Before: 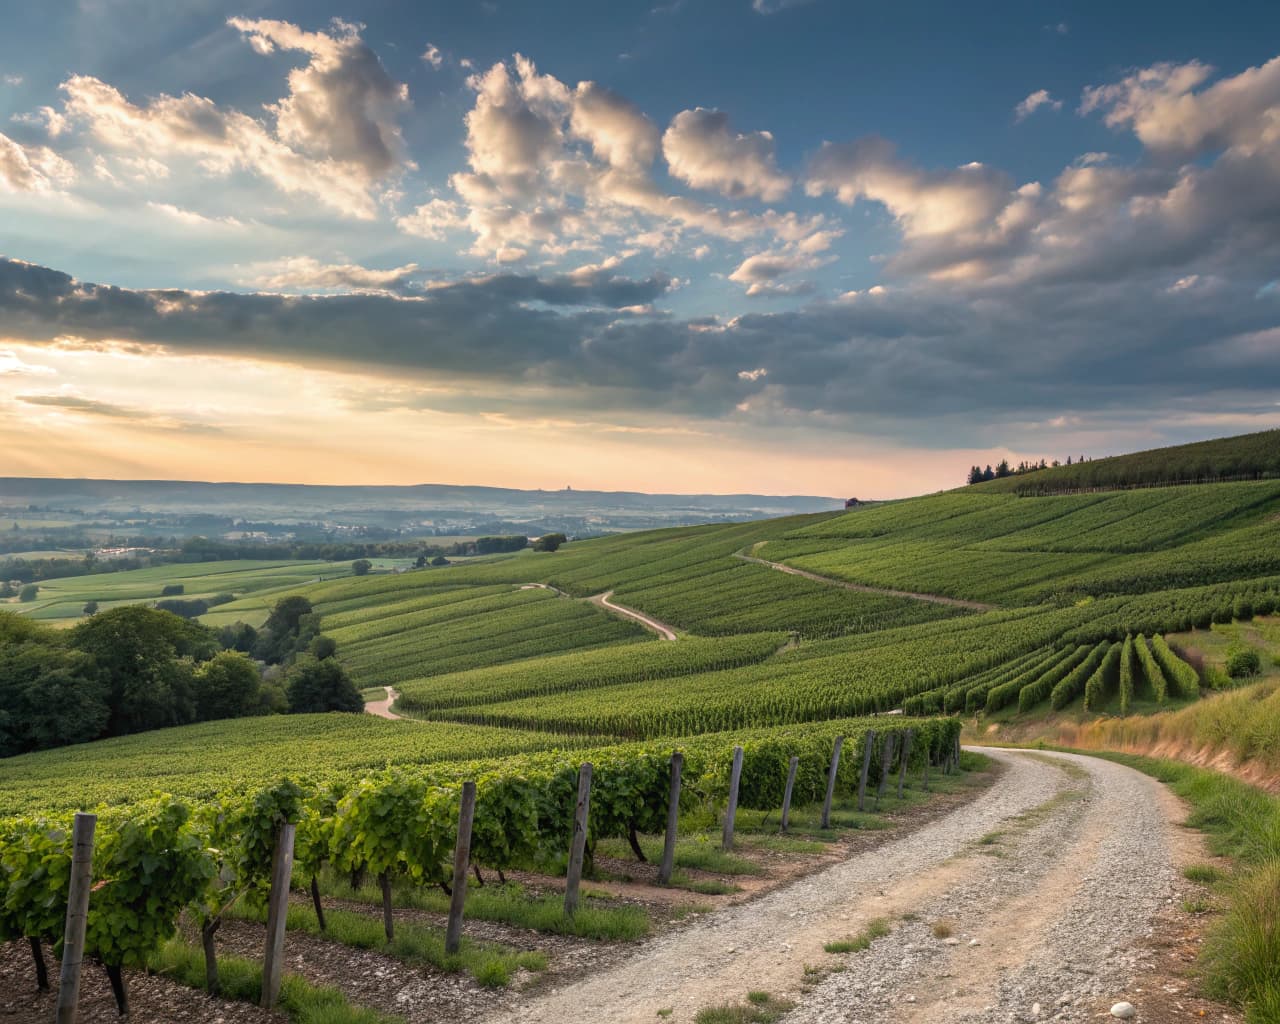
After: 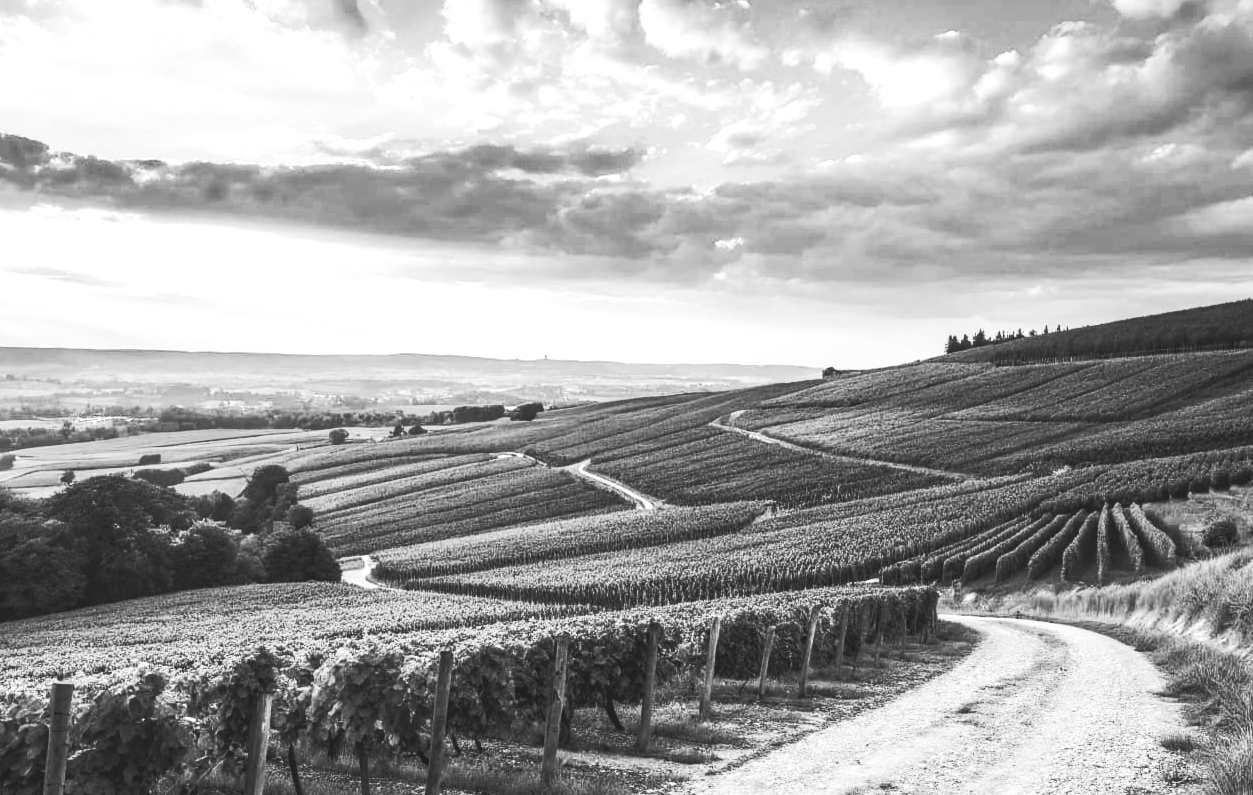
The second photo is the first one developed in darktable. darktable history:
tone equalizer: edges refinement/feathering 500, mask exposure compensation -1.57 EV, preserve details no
crop and rotate: left 1.835%, top 12.819%, right 0.226%, bottom 9.539%
local contrast: on, module defaults
color calibration: output gray [0.21, 0.42, 0.37, 0], illuminant Planckian (black body), adaptation linear Bradford (ICC v4), x 0.364, y 0.367, temperature 4416.94 K
base curve: curves: ch0 [(0, 0.015) (0.085, 0.116) (0.134, 0.298) (0.19, 0.545) (0.296, 0.764) (0.599, 0.982) (1, 1)], preserve colors none
